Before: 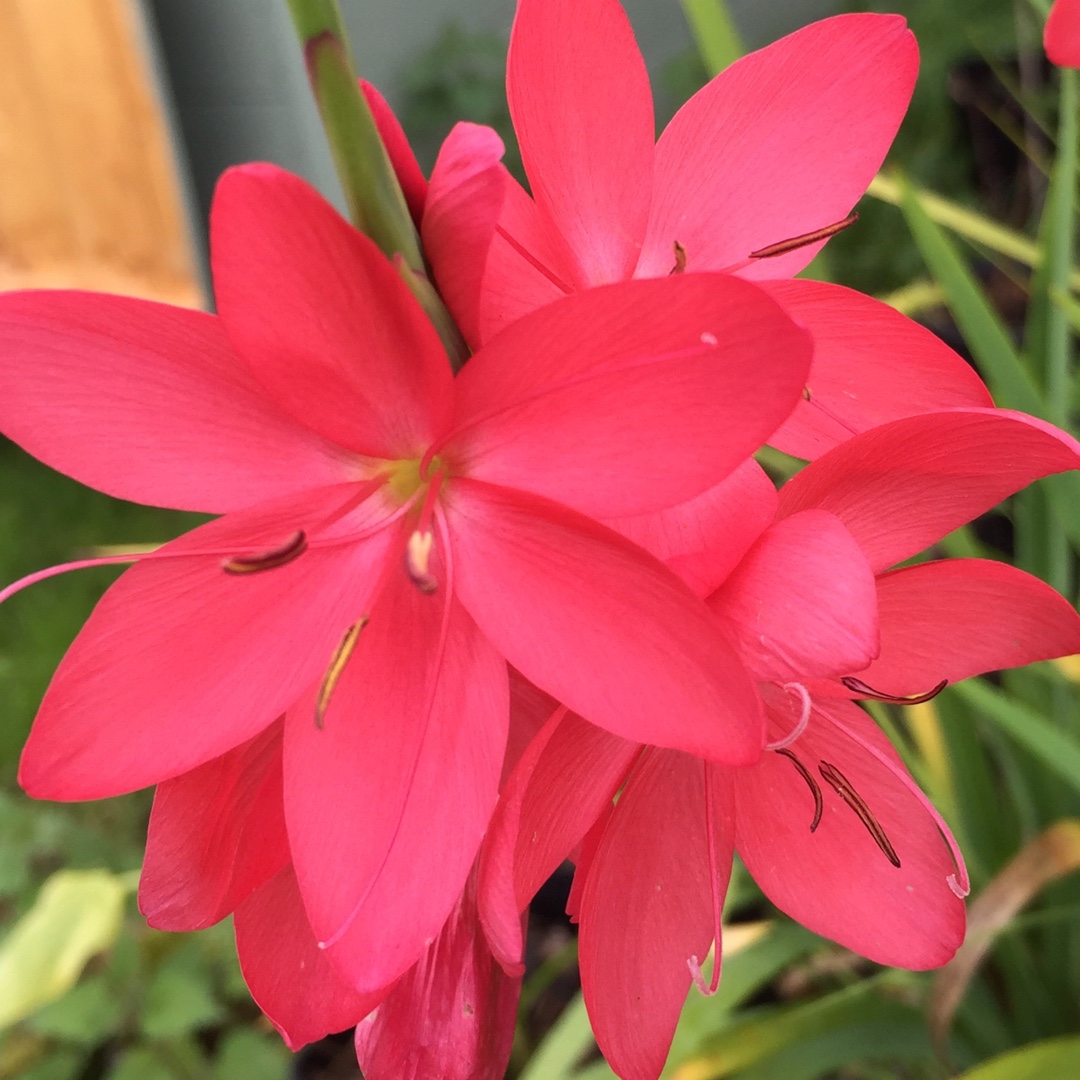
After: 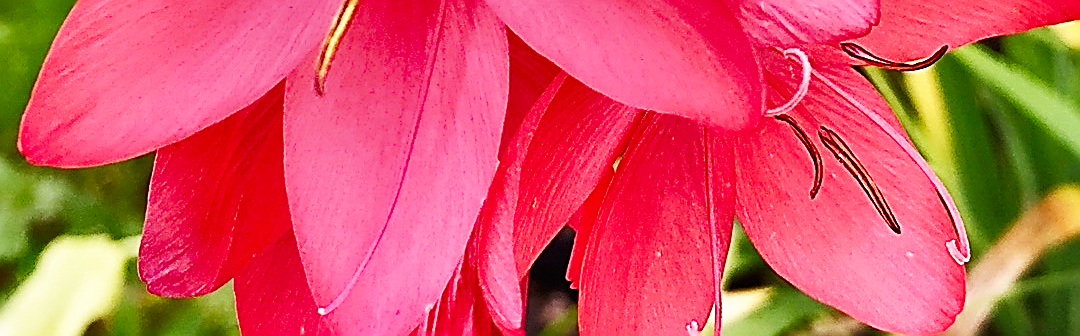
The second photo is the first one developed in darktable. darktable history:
sharpen: amount 1.985
shadows and highlights: shadows 20.95, highlights -81.35, soften with gaussian
base curve: curves: ch0 [(0, 0) (0.007, 0.004) (0.027, 0.03) (0.046, 0.07) (0.207, 0.54) (0.442, 0.872) (0.673, 0.972) (1, 1)], preserve colors none
crop and rotate: top 58.709%, bottom 10.166%
